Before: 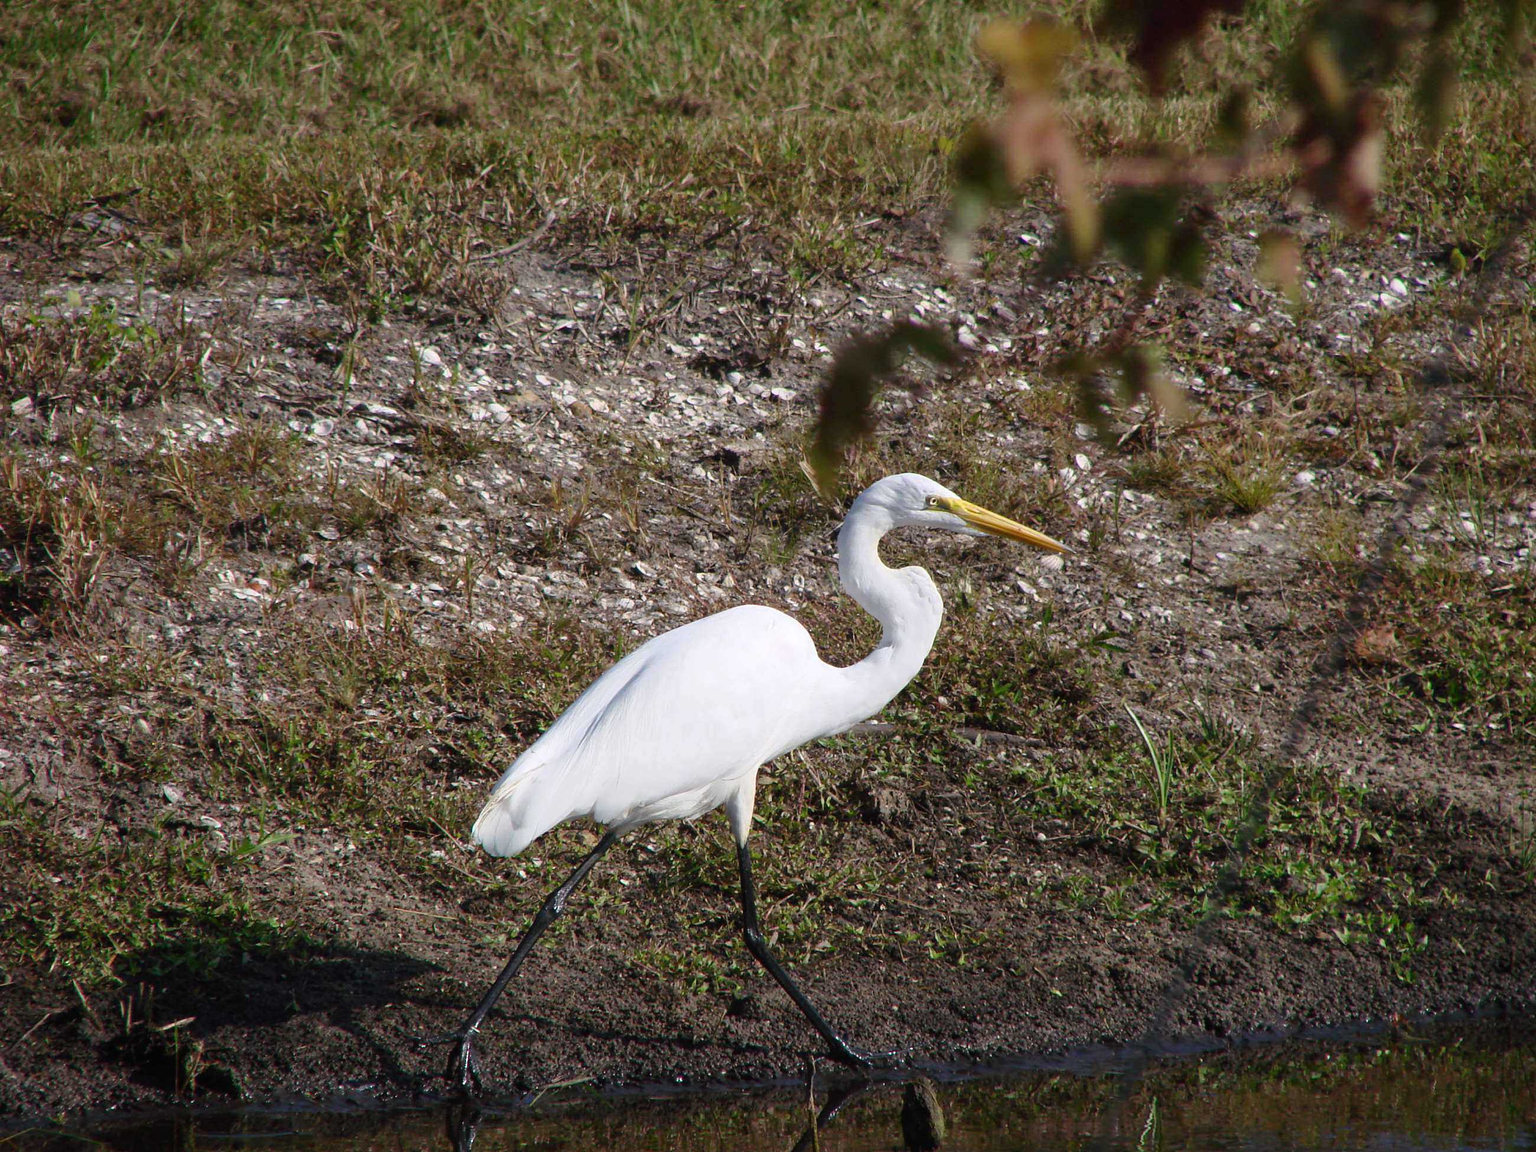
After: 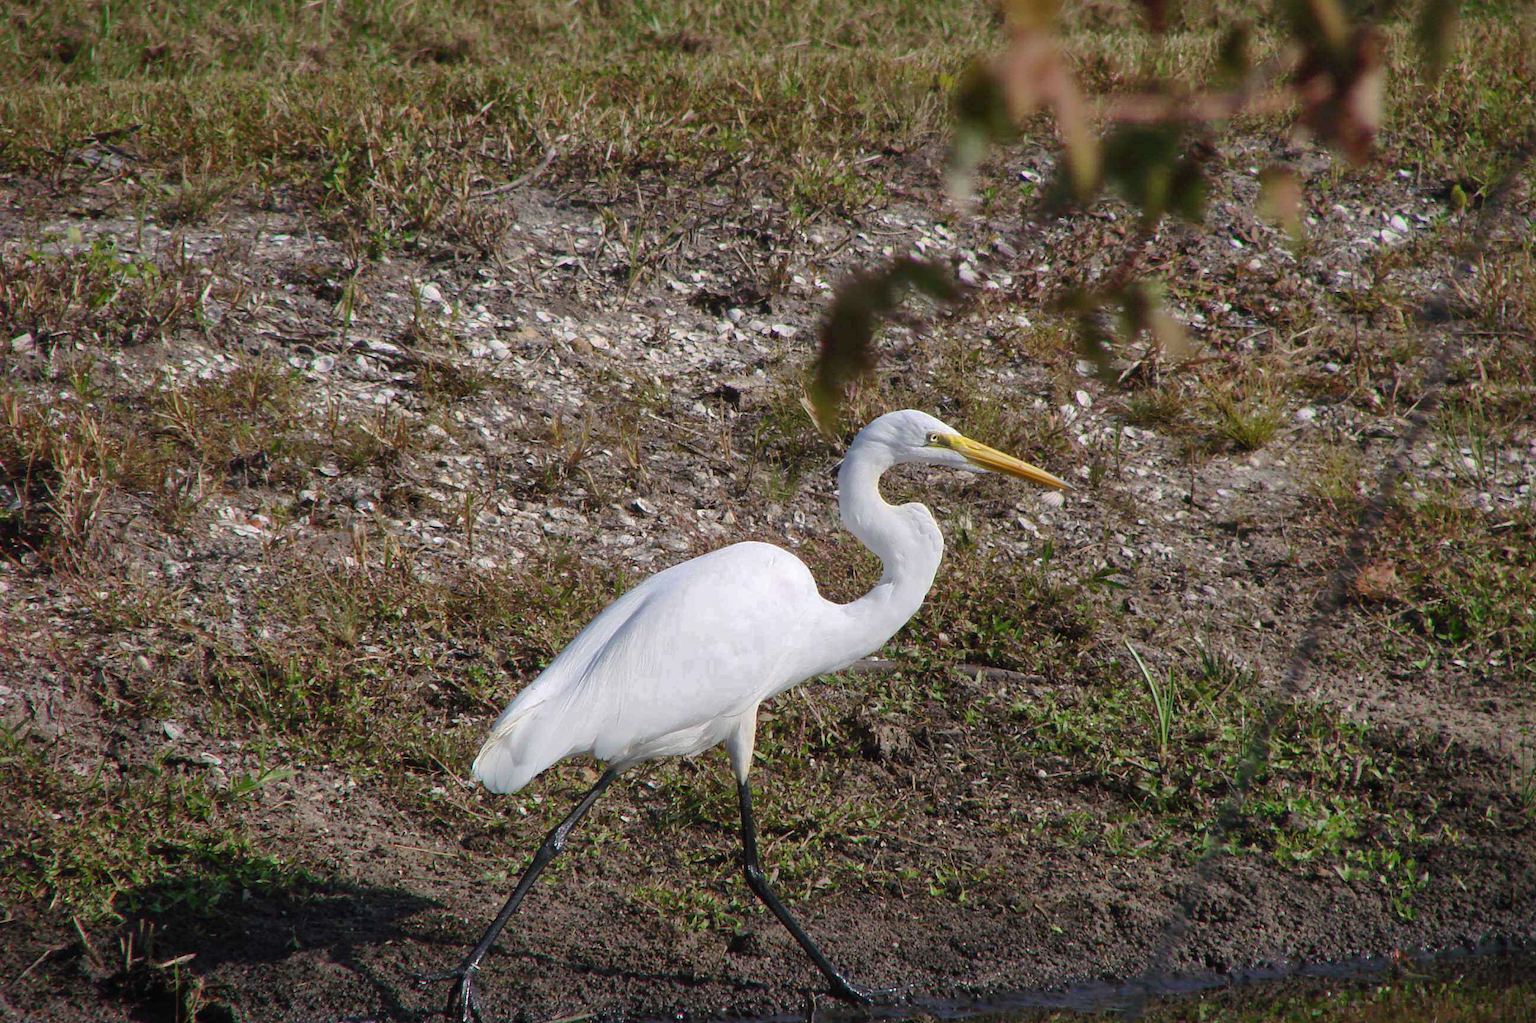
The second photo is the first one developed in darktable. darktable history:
crop and rotate: top 5.609%, bottom 5.609%
shadows and highlights: shadows 40, highlights -60
